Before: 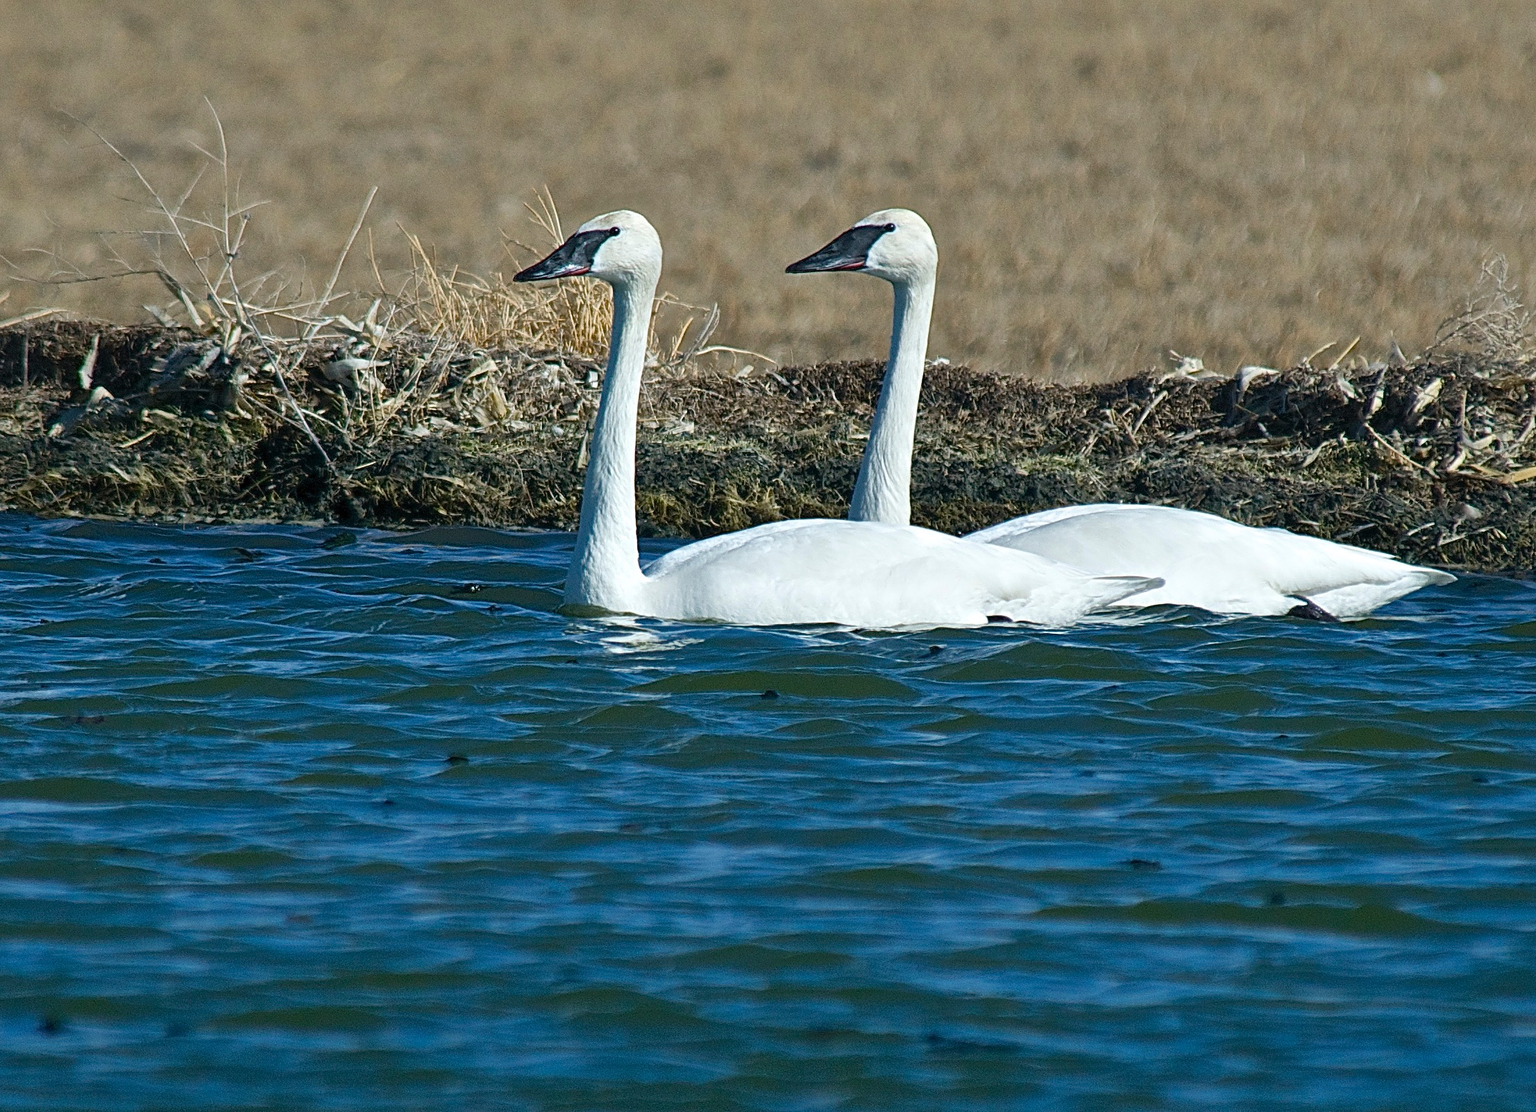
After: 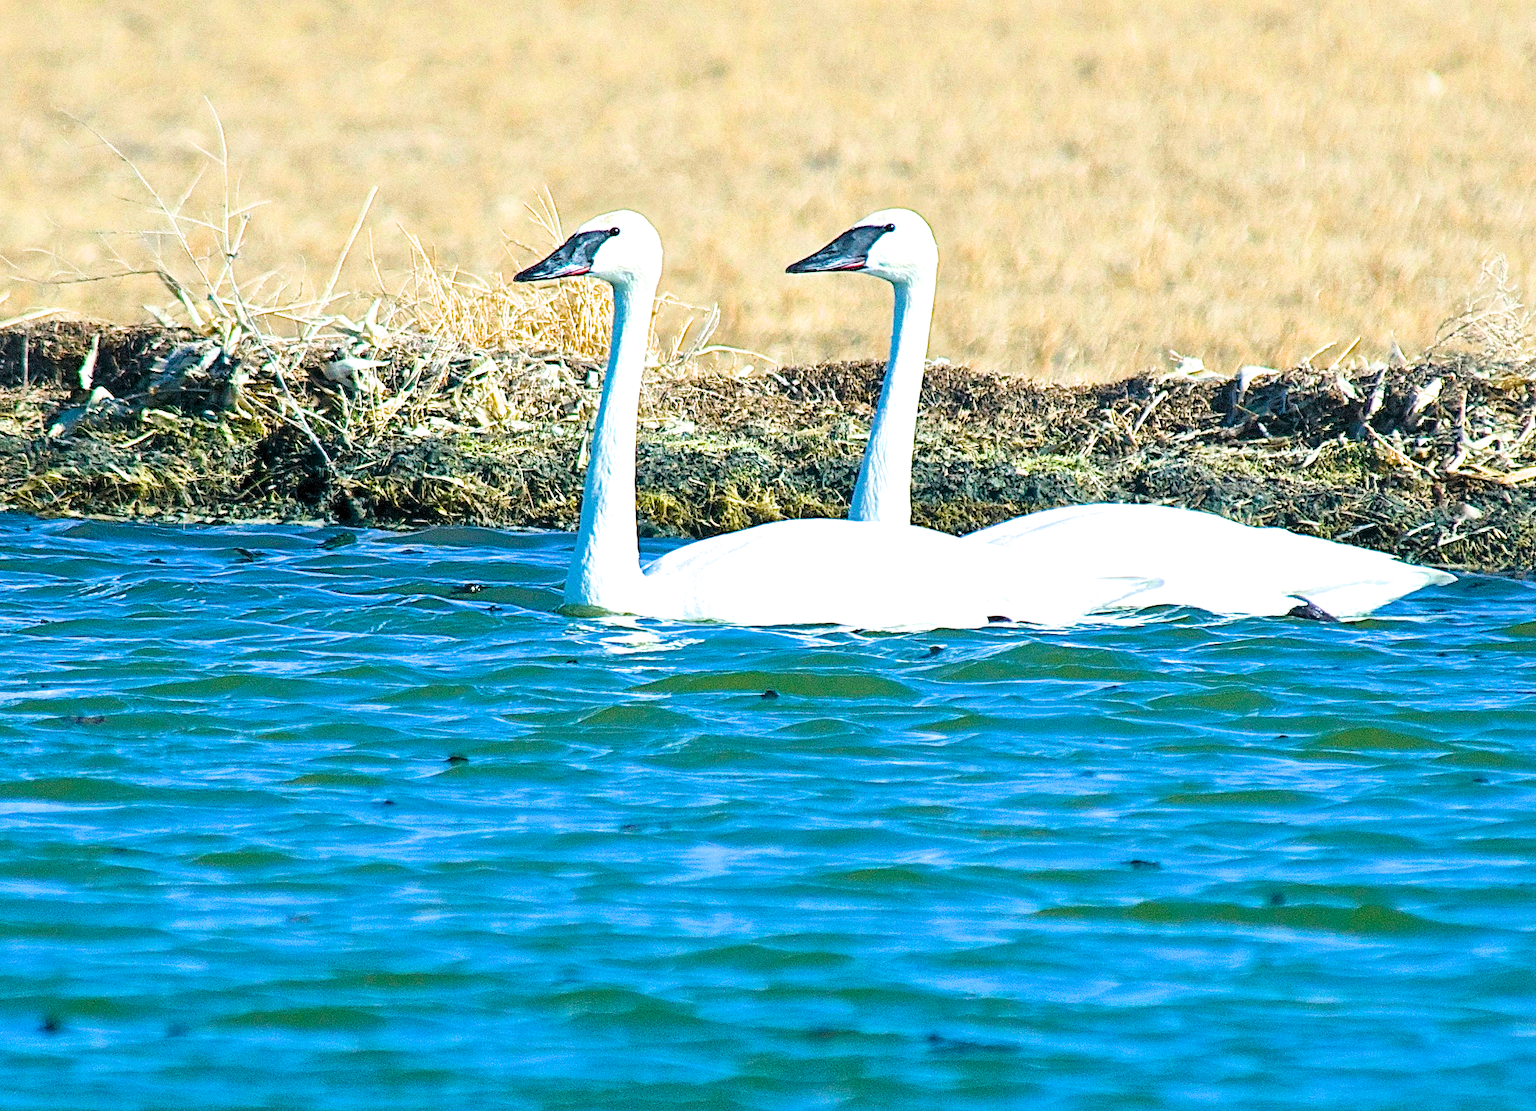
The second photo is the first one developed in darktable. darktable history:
exposure: exposure 2.059 EV, compensate highlight preservation false
color balance rgb: shadows lift › luminance -9.054%, power › hue 212.25°, perceptual saturation grading › global saturation 28.438%, perceptual saturation grading › mid-tones 12.738%, perceptual saturation grading › shadows 10.937%, global vibrance 20%
filmic rgb: middle gray luminance 9.49%, black relative exposure -10.61 EV, white relative exposure 3.44 EV, threshold 2.96 EV, target black luminance 0%, hardness 5.94, latitude 59.51%, contrast 1.091, highlights saturation mix 4.91%, shadows ↔ highlights balance 29.11%, preserve chrominance max RGB, enable highlight reconstruction true
